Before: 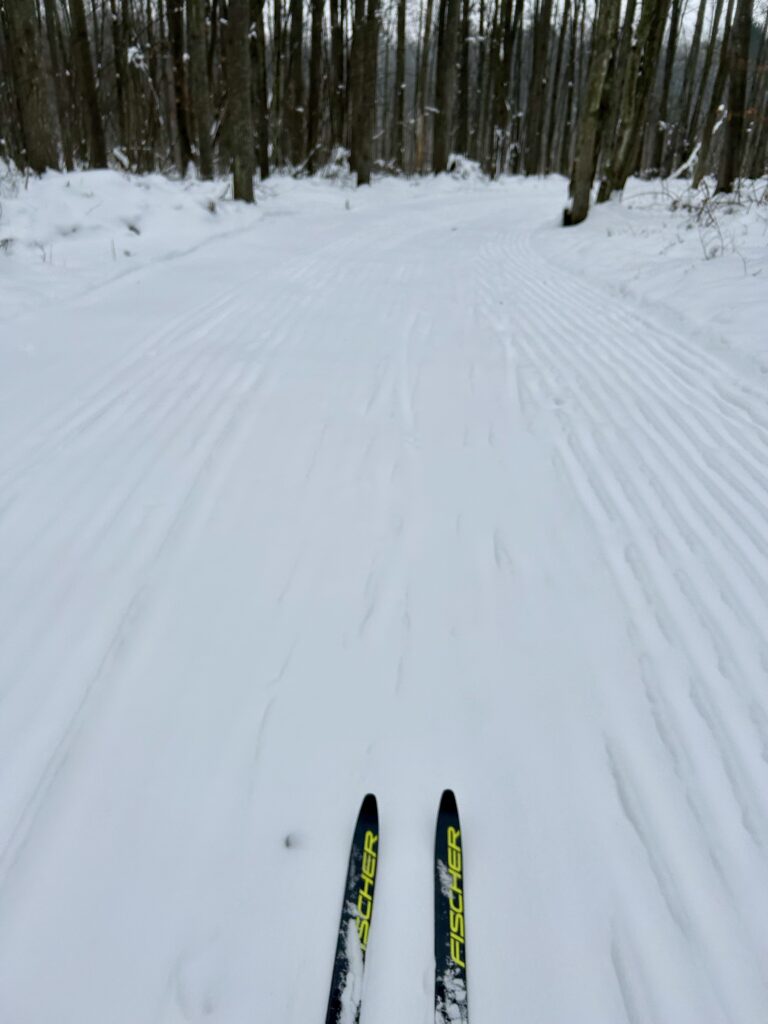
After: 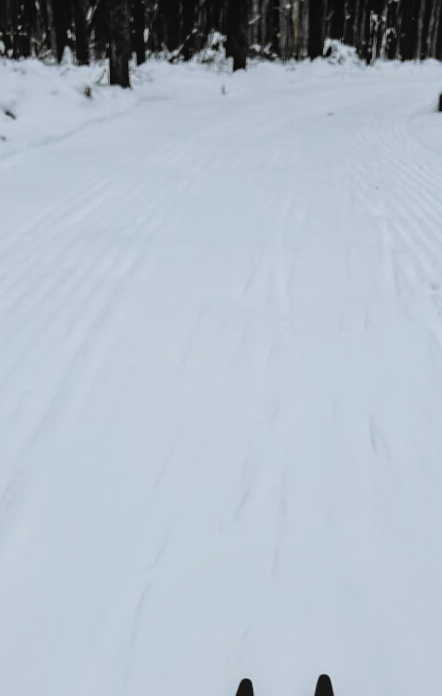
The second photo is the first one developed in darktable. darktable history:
sharpen: radius 1.574, amount 0.365, threshold 1.398
crop: left 16.245%, top 11.271%, right 26.088%, bottom 20.713%
local contrast: detail 110%
filmic rgb: black relative exposure -5.03 EV, white relative exposure 3.52 EV, hardness 3.16, contrast 1.41, highlights saturation mix -29.78%, color science v6 (2022)
